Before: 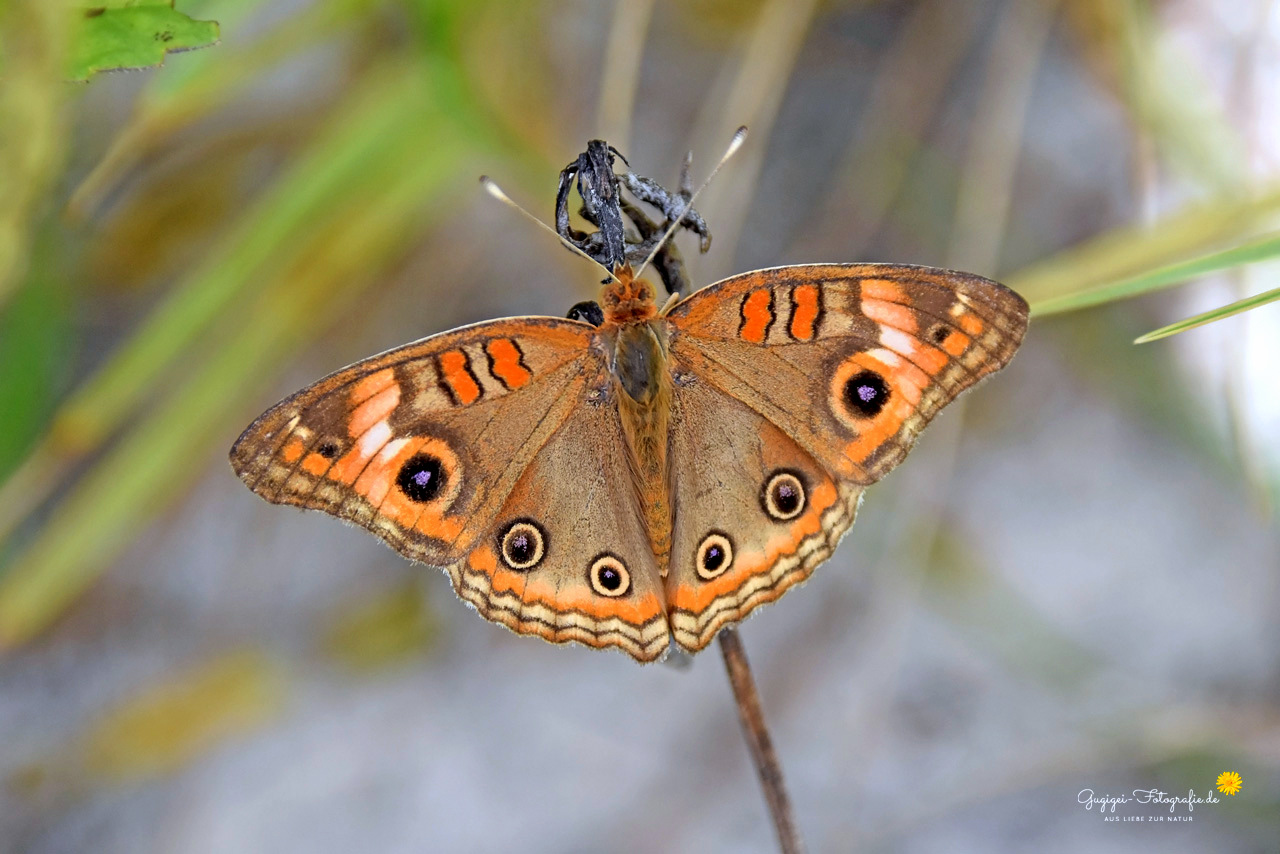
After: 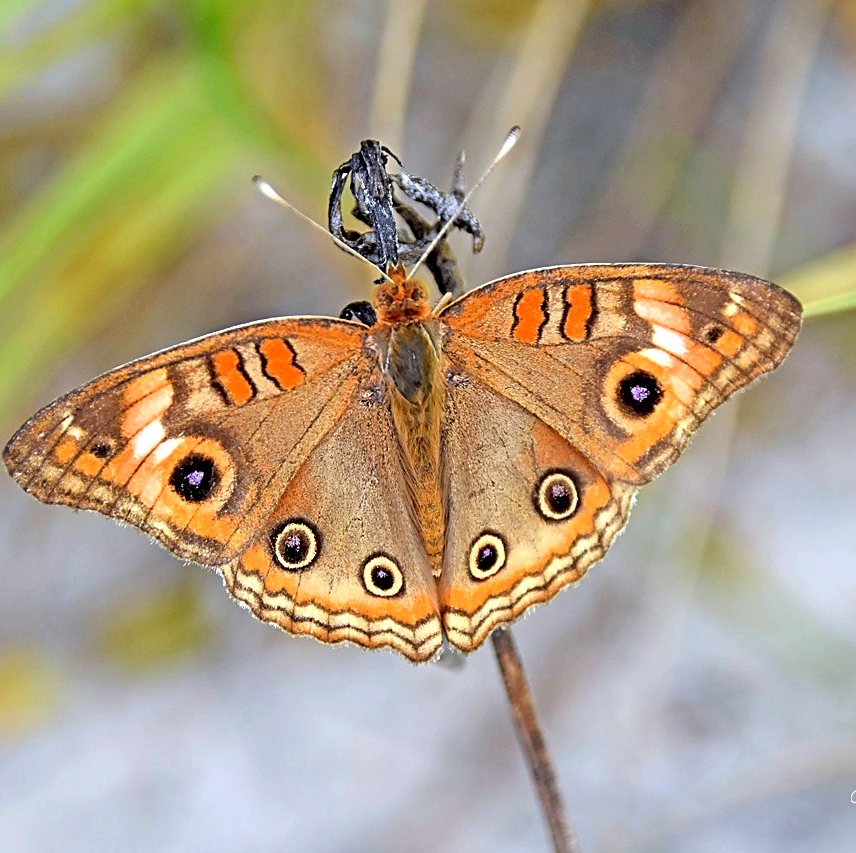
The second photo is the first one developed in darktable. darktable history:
exposure: black level correction 0.001, exposure 0.5 EV, compensate exposure bias true, compensate highlight preservation false
crop and rotate: left 17.81%, right 15.283%
sharpen: on, module defaults
